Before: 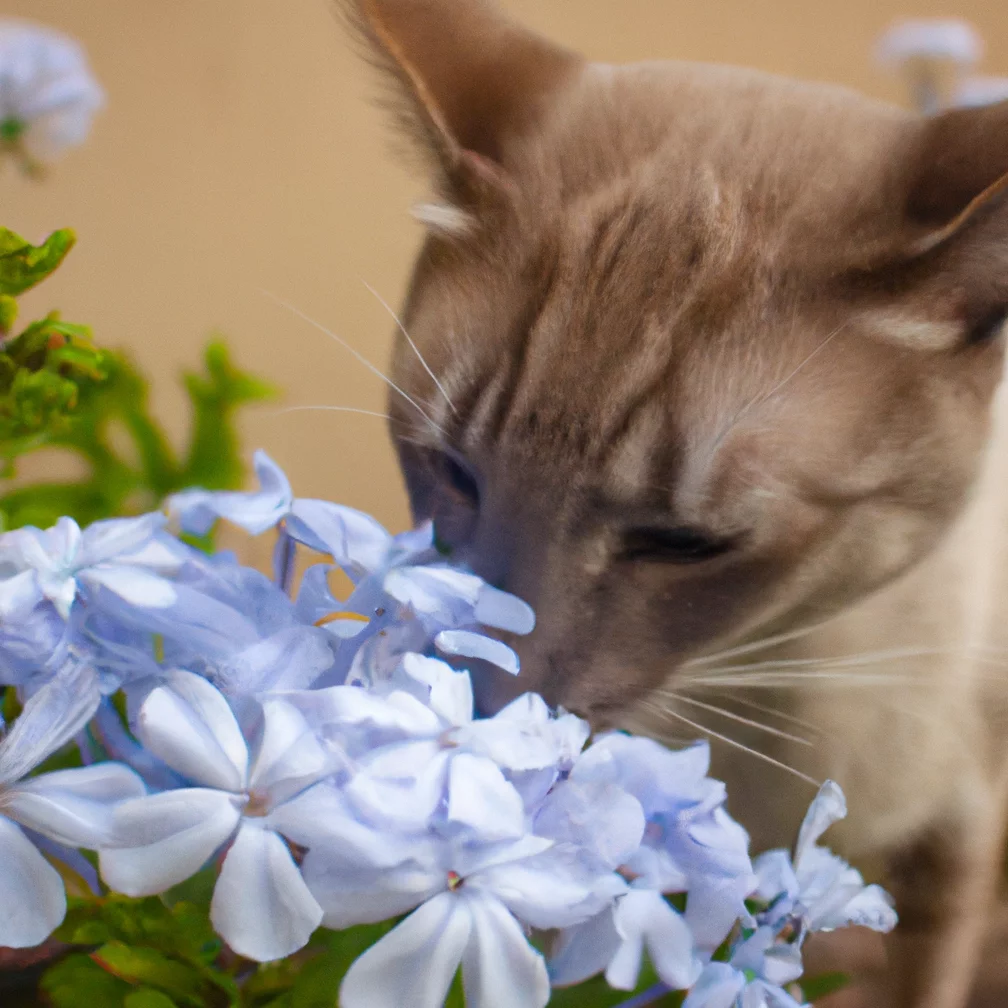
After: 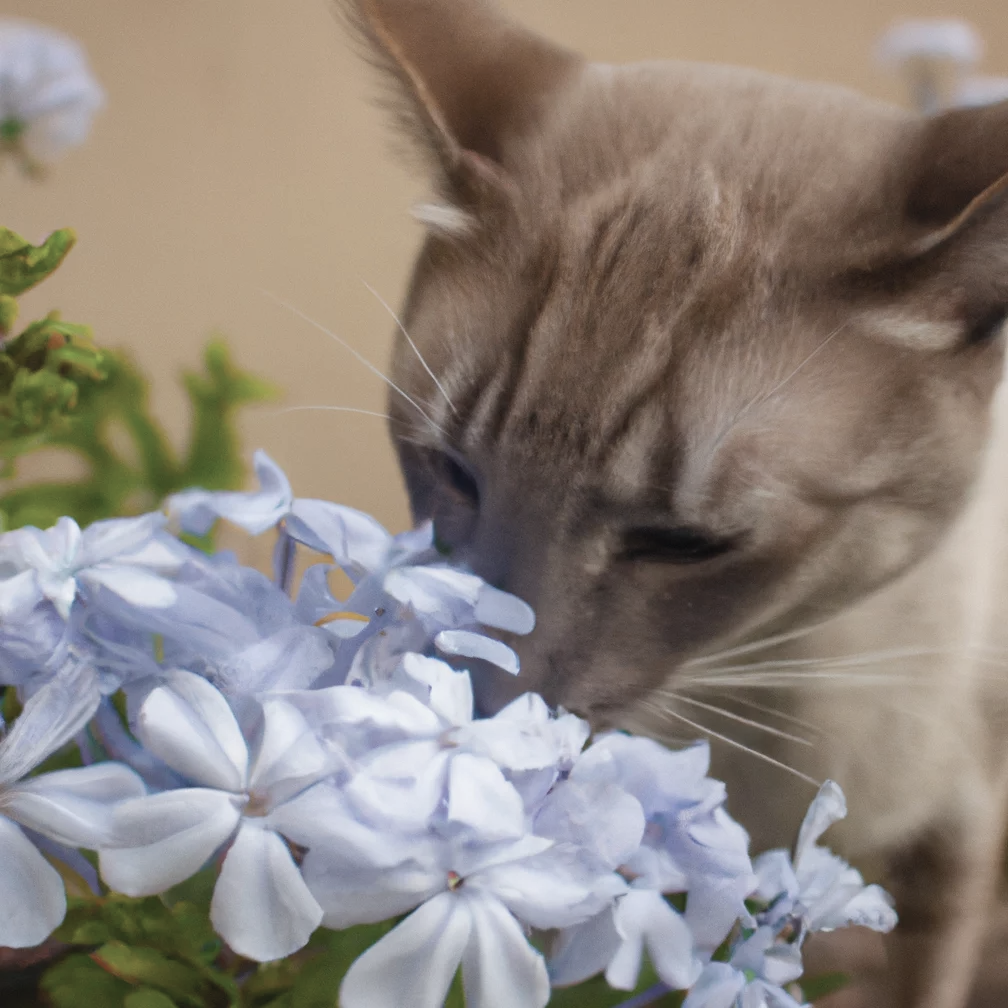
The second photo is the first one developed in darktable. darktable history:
contrast brightness saturation: contrast -0.044, saturation -0.391
